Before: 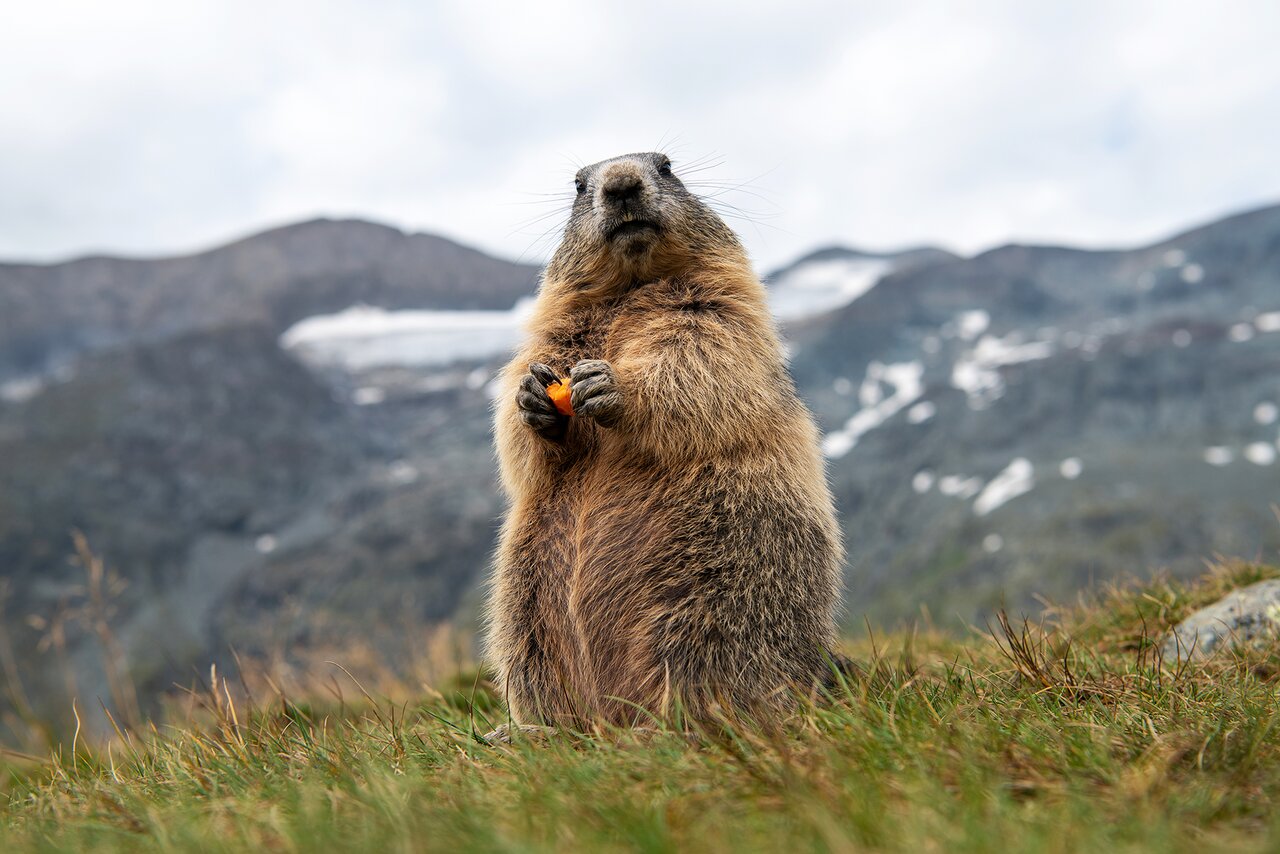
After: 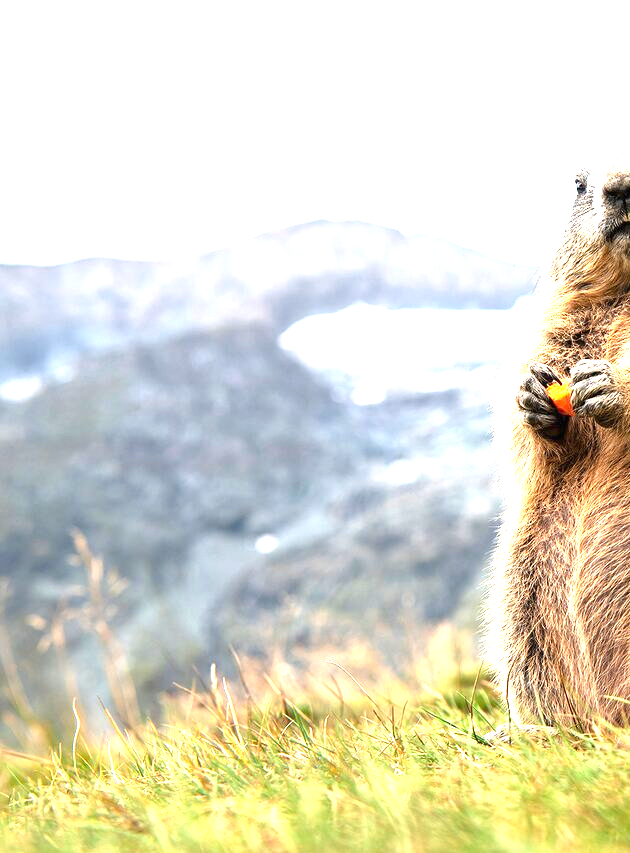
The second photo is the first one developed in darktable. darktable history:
crop and rotate: left 0.043%, top 0%, right 50.68%
exposure: black level correction 0, exposure 2.108 EV, compensate highlight preservation false
